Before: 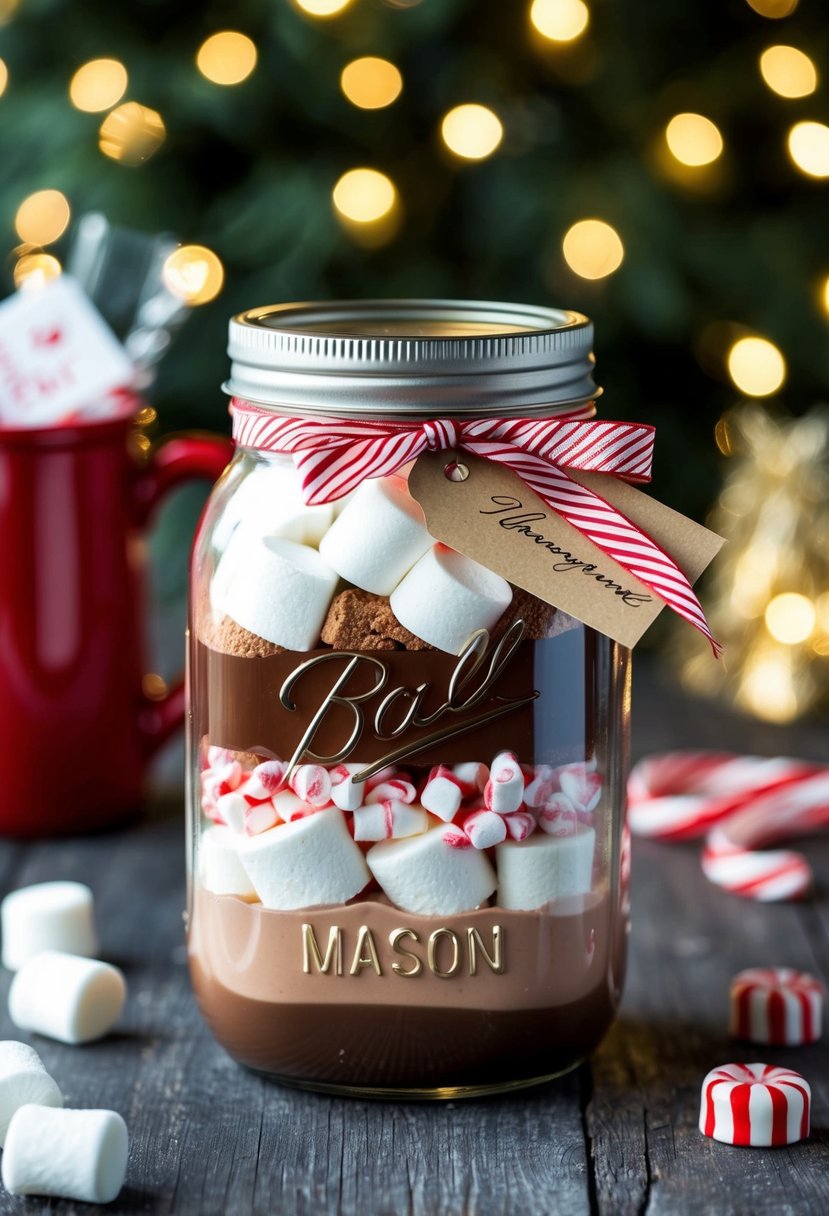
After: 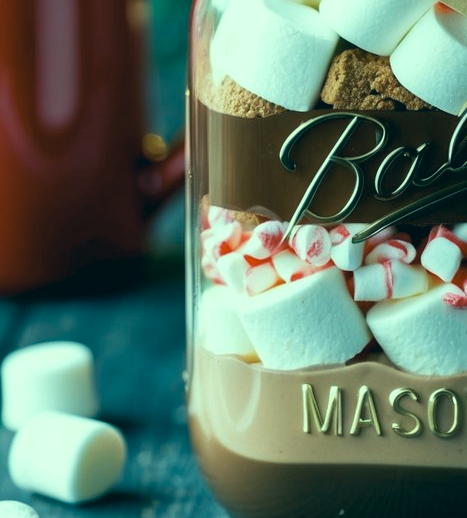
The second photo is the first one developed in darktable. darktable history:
crop: top 44.483%, right 43.593%, bottom 12.892%
color correction: highlights a* -20.08, highlights b* 9.8, shadows a* -20.4, shadows b* -10.76
